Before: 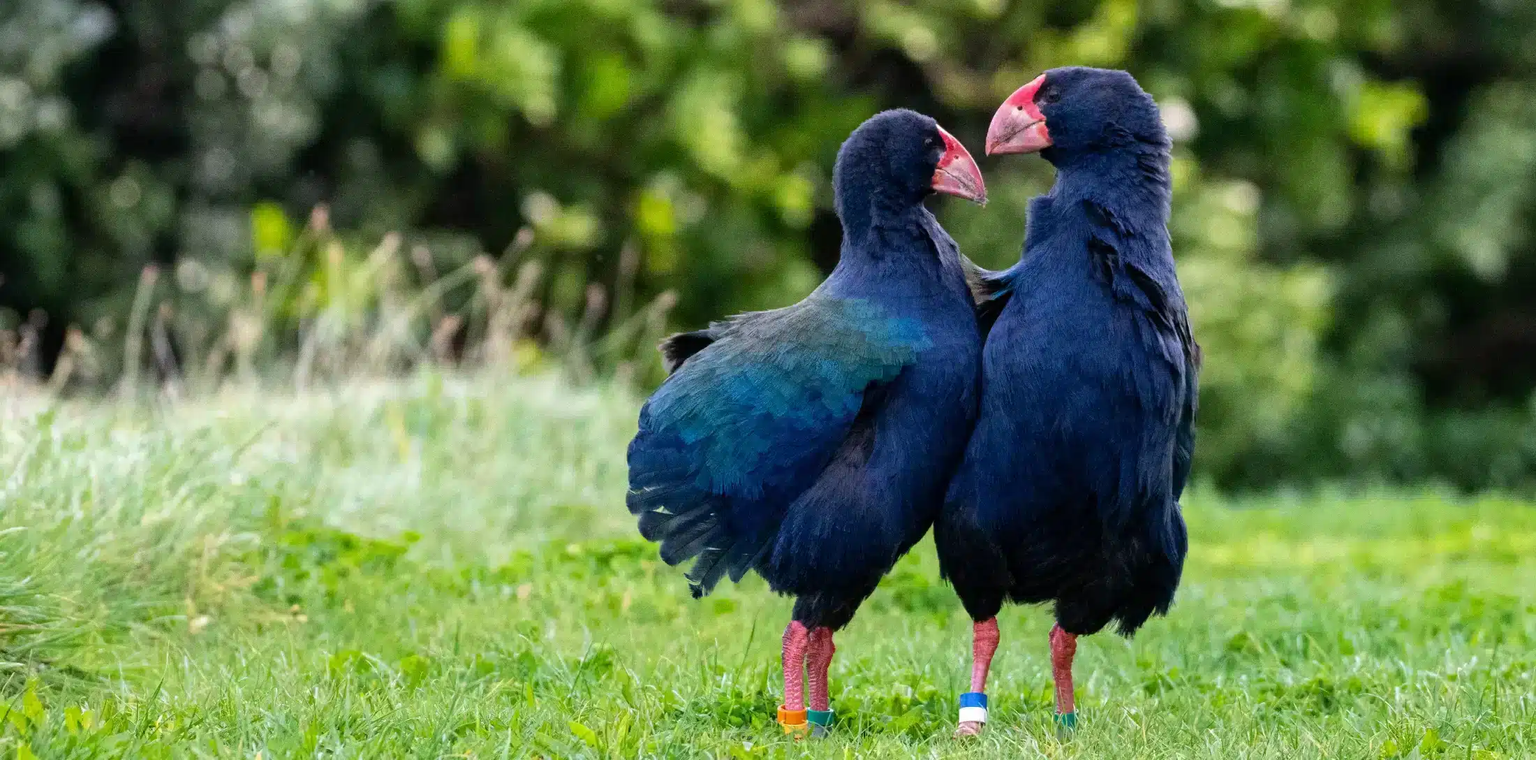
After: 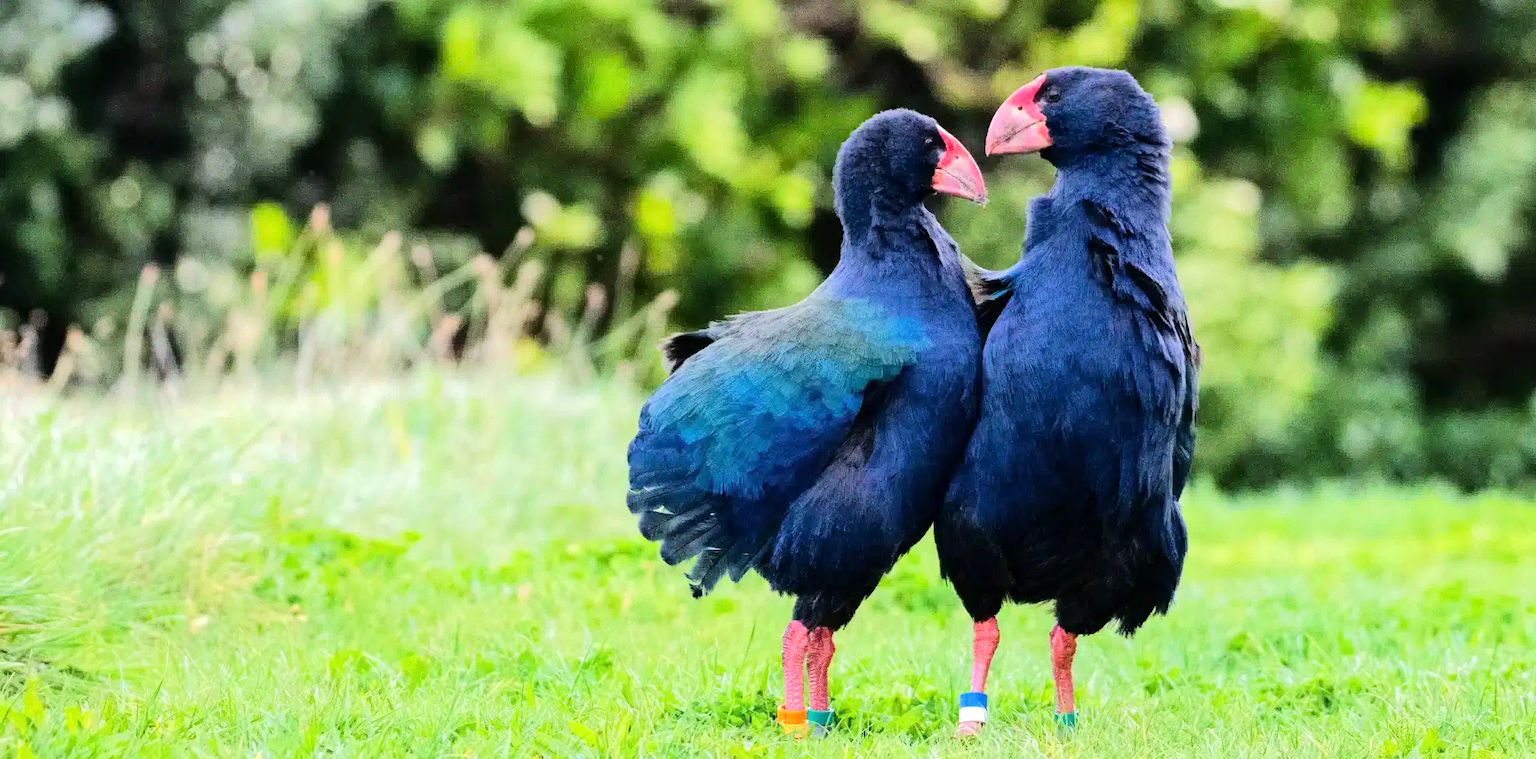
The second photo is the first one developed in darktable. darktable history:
tone equalizer: -7 EV 0.154 EV, -6 EV 0.592 EV, -5 EV 1.12 EV, -4 EV 1.36 EV, -3 EV 1.16 EV, -2 EV 0.6 EV, -1 EV 0.162 EV, edges refinement/feathering 500, mask exposure compensation -1.57 EV, preserve details no
